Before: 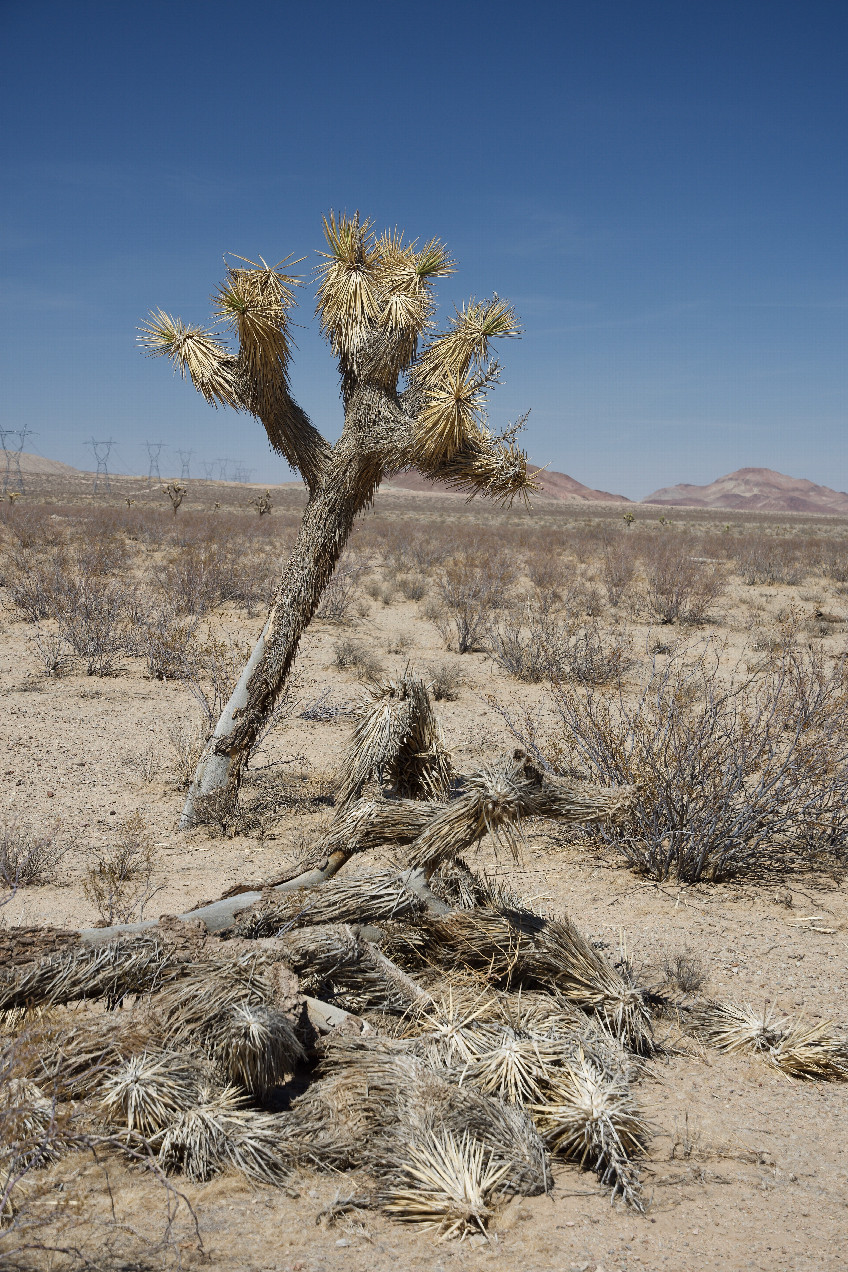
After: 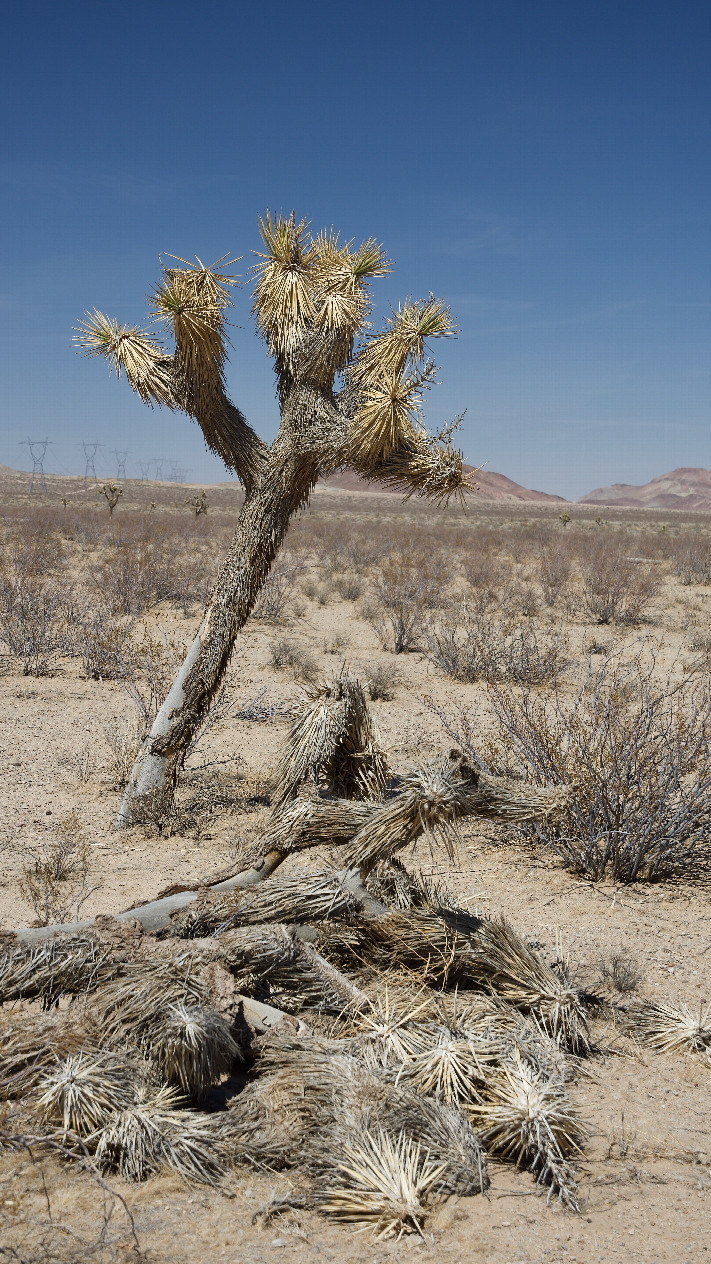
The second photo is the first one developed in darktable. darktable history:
white balance: emerald 1
crop: left 7.598%, right 7.873%
